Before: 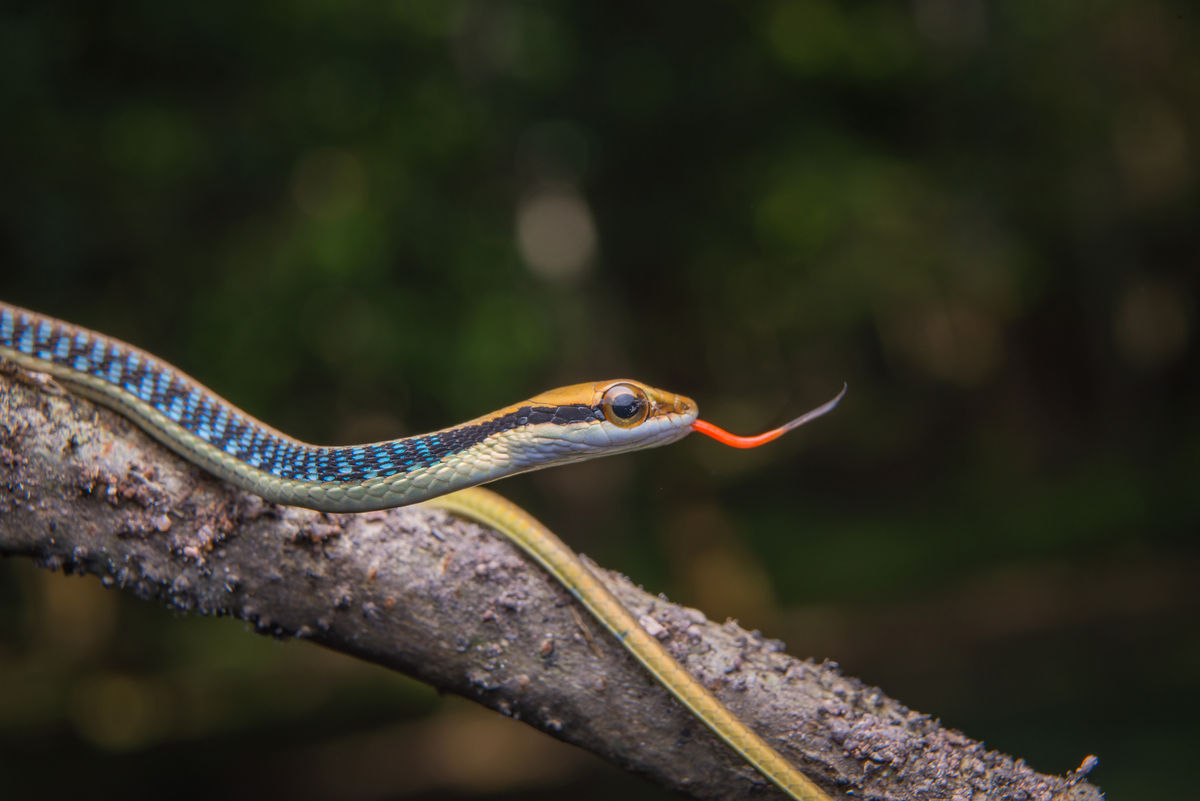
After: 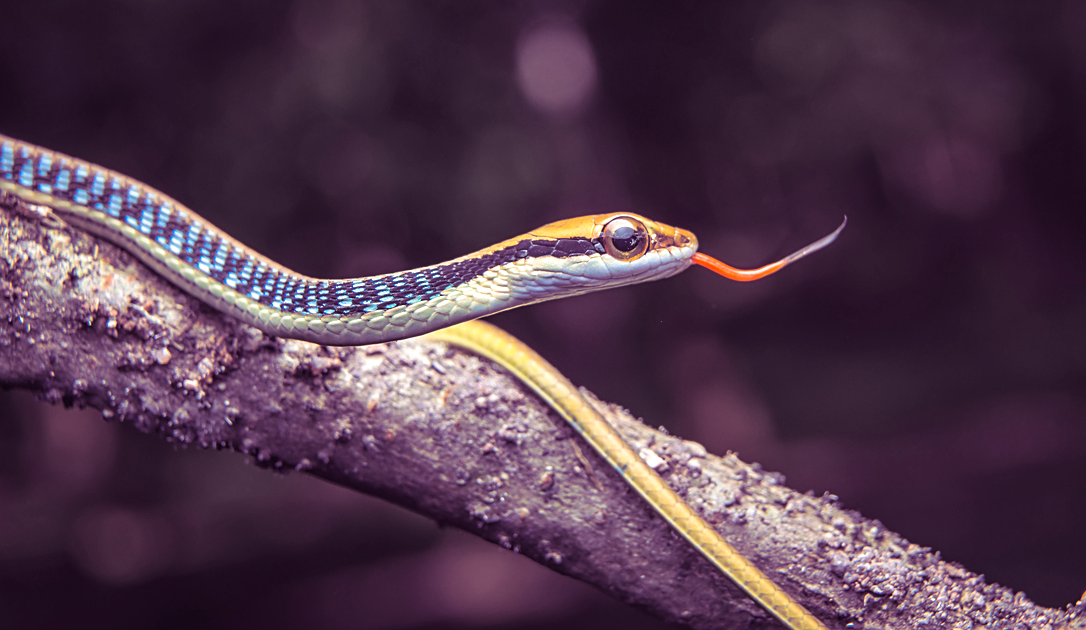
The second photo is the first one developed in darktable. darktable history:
sharpen: on, module defaults
exposure: black level correction 0, exposure 0.7 EV, compensate exposure bias true, compensate highlight preservation false
crop: top 20.916%, right 9.437%, bottom 0.316%
split-toning: shadows › hue 277.2°, shadows › saturation 0.74
